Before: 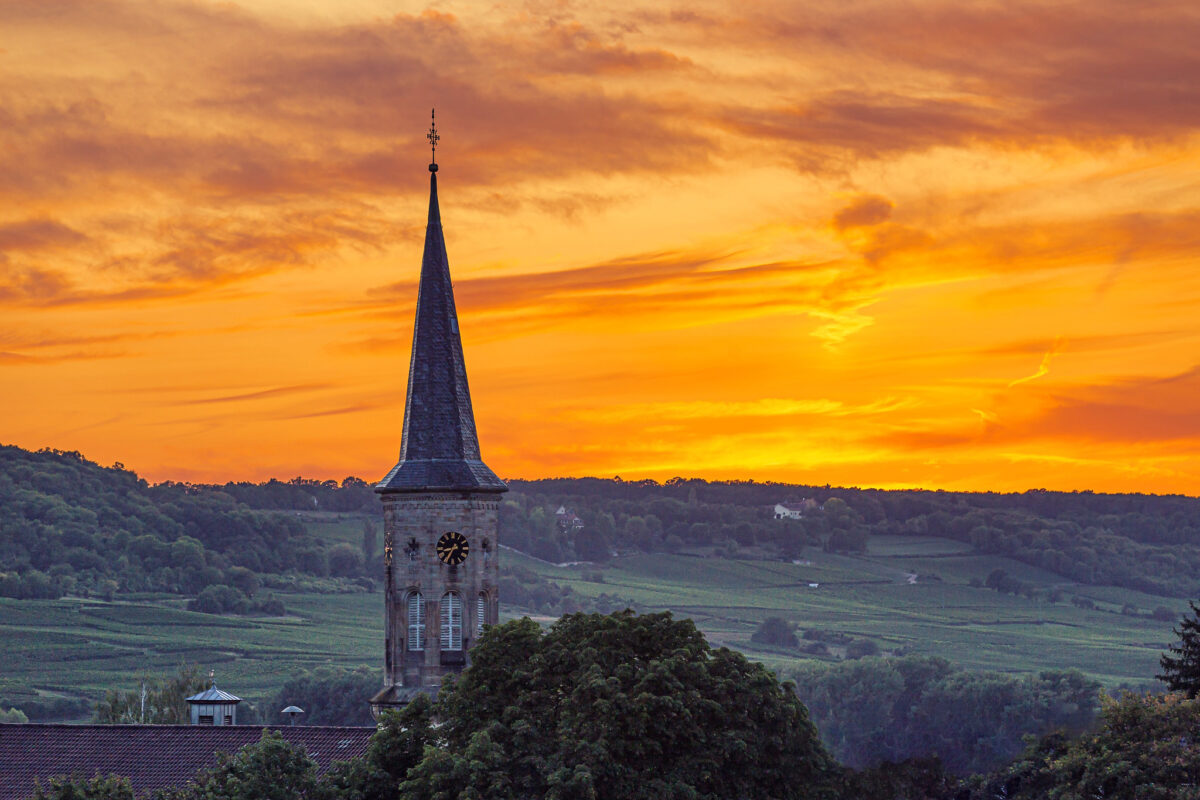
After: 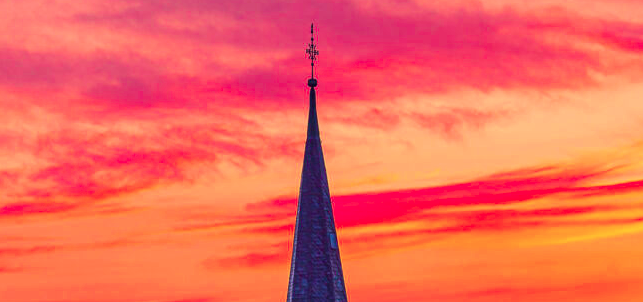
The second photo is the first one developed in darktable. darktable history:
tone curve: curves: ch1 [(0, 0) (0.108, 0.197) (0.5, 0.5) (0.681, 0.885) (1, 1)]; ch2 [(0, 0) (0.28, 0.151) (1, 1)], color space Lab, independent channels
crop: left 10.121%, top 10.631%, right 36.218%, bottom 51.526%
color correction: highlights a* -0.482, highlights b* 0.161, shadows a* 4.66, shadows b* 20.72
